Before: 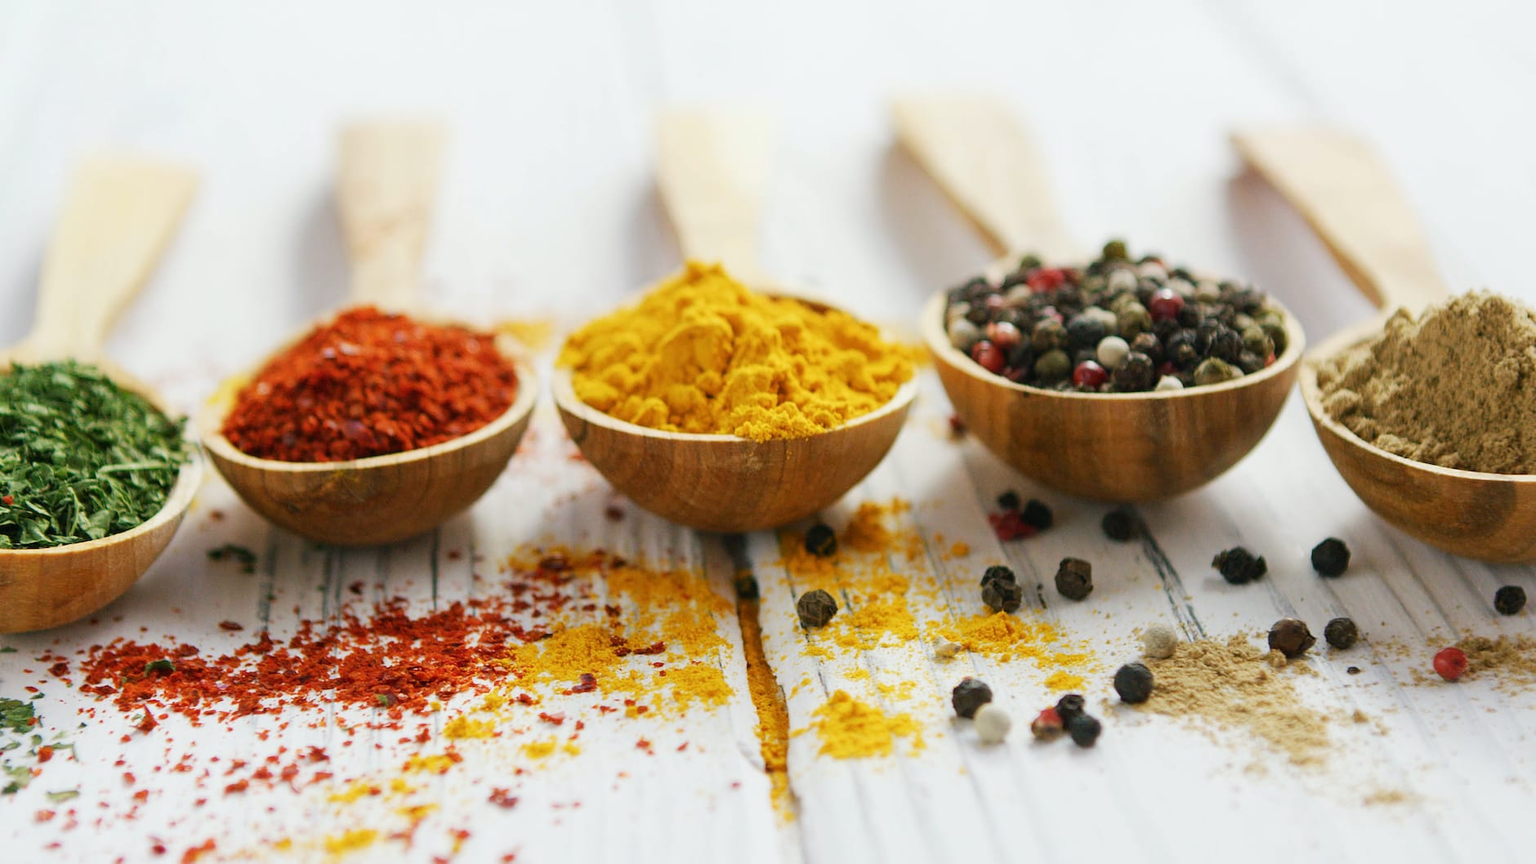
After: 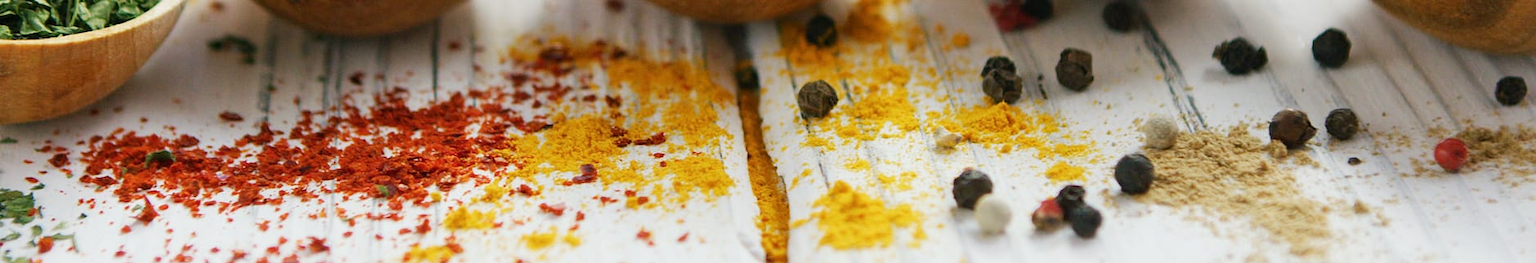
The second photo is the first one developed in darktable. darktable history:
crop and rotate: top 59.018%, bottom 10.506%
